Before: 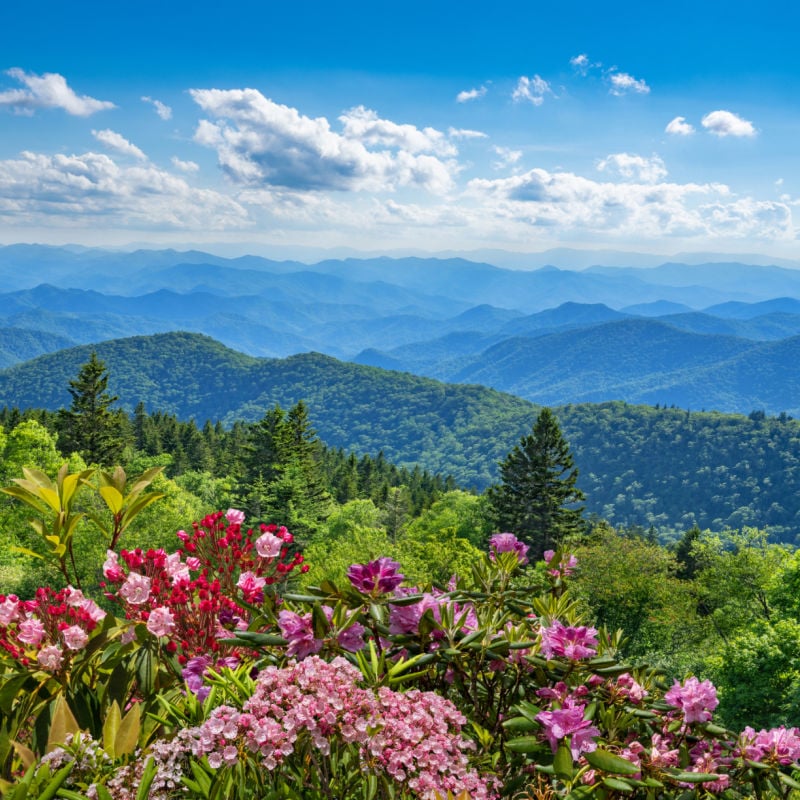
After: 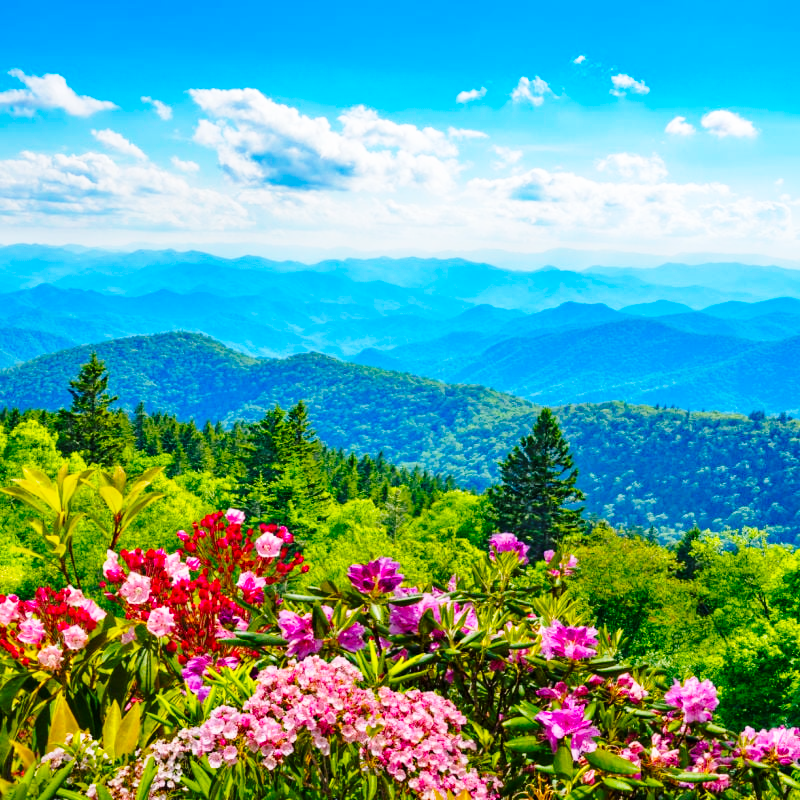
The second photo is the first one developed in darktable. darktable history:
base curve: curves: ch0 [(0, 0) (0.028, 0.03) (0.121, 0.232) (0.46, 0.748) (0.859, 0.968) (1, 1)], preserve colors none
color balance rgb: shadows lift › chroma 4.087%, shadows lift › hue 251.59°, linear chroma grading › global chroma 15.525%, perceptual saturation grading › global saturation 30.121%, global vibrance 15.155%
